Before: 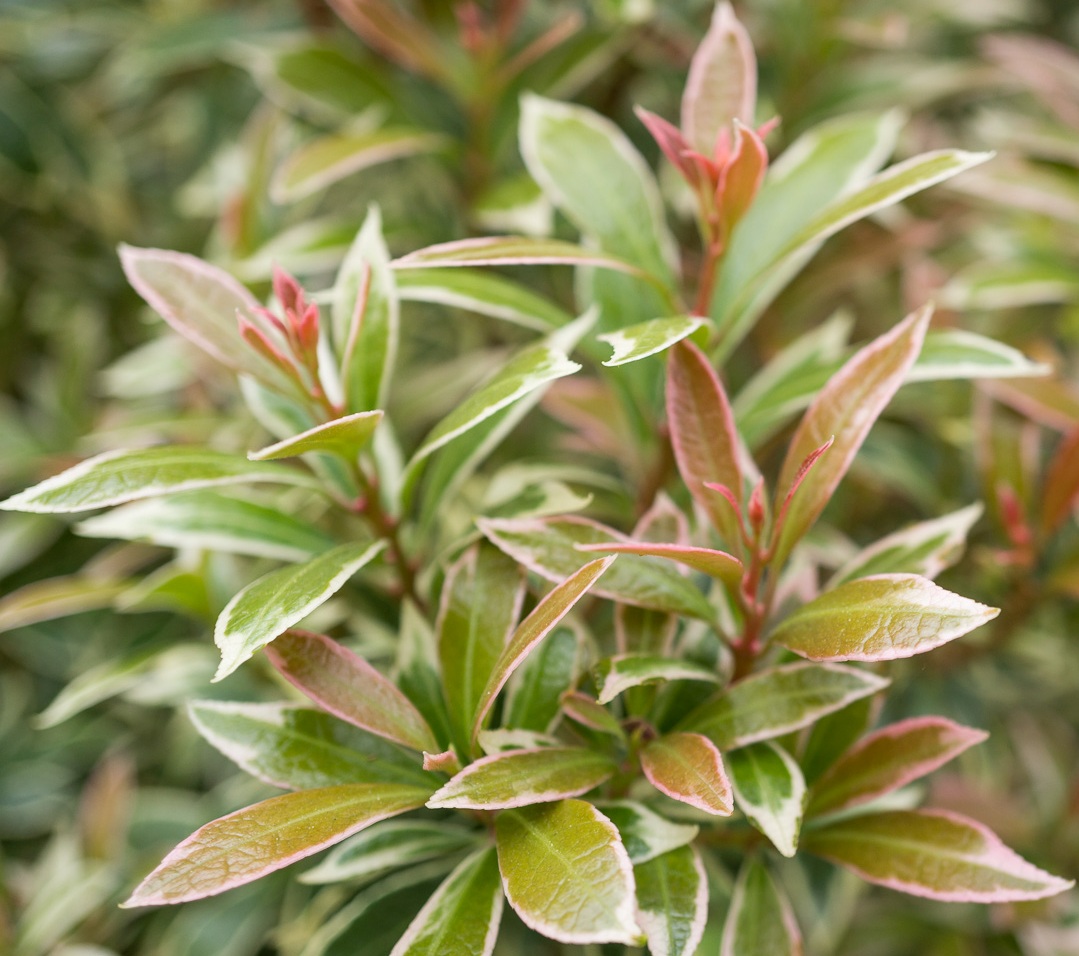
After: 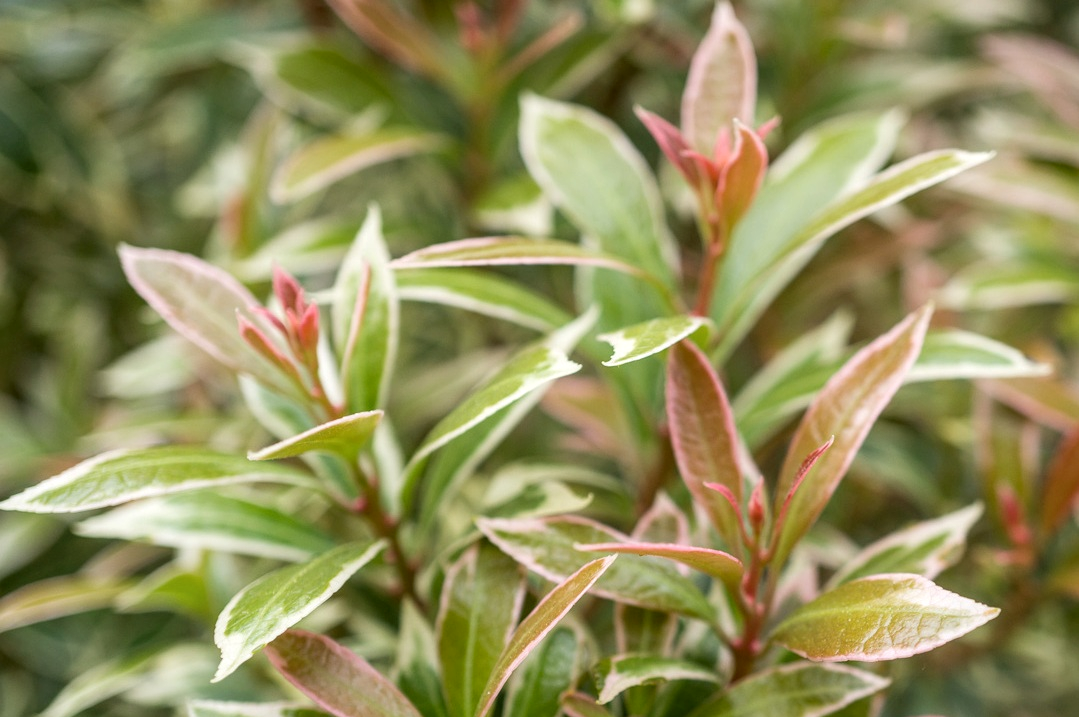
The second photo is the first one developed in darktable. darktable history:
crop: bottom 24.988%
bloom: size 9%, threshold 100%, strength 7%
local contrast: on, module defaults
